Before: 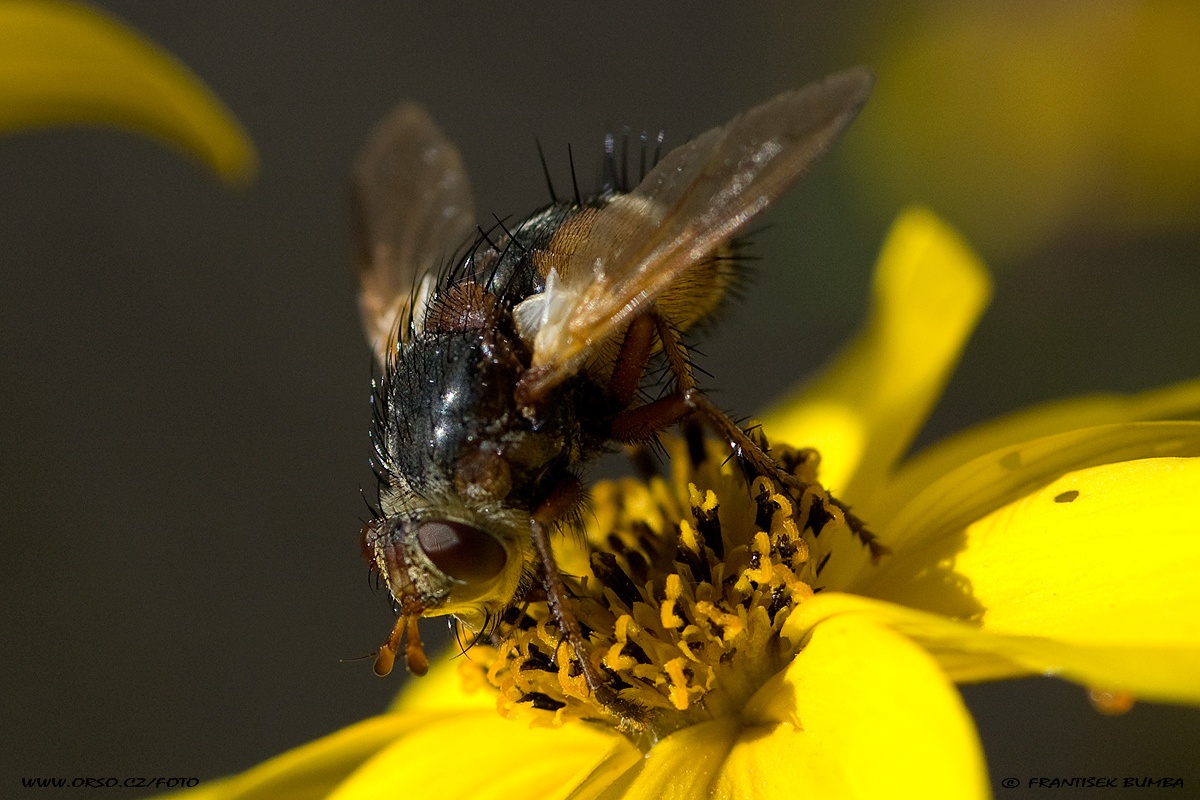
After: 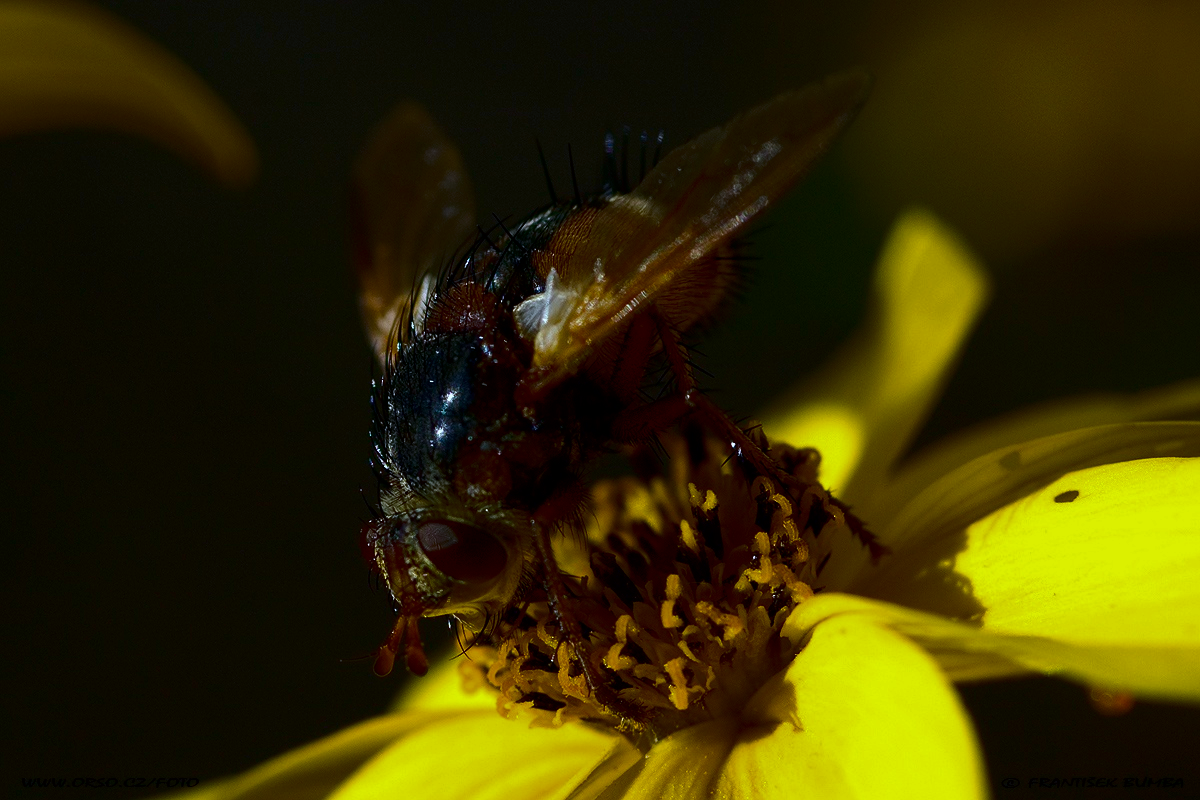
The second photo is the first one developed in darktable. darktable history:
color balance rgb: perceptual saturation grading › global saturation 25%, global vibrance 20%
contrast brightness saturation: brightness -0.52
white balance: red 0.931, blue 1.11
